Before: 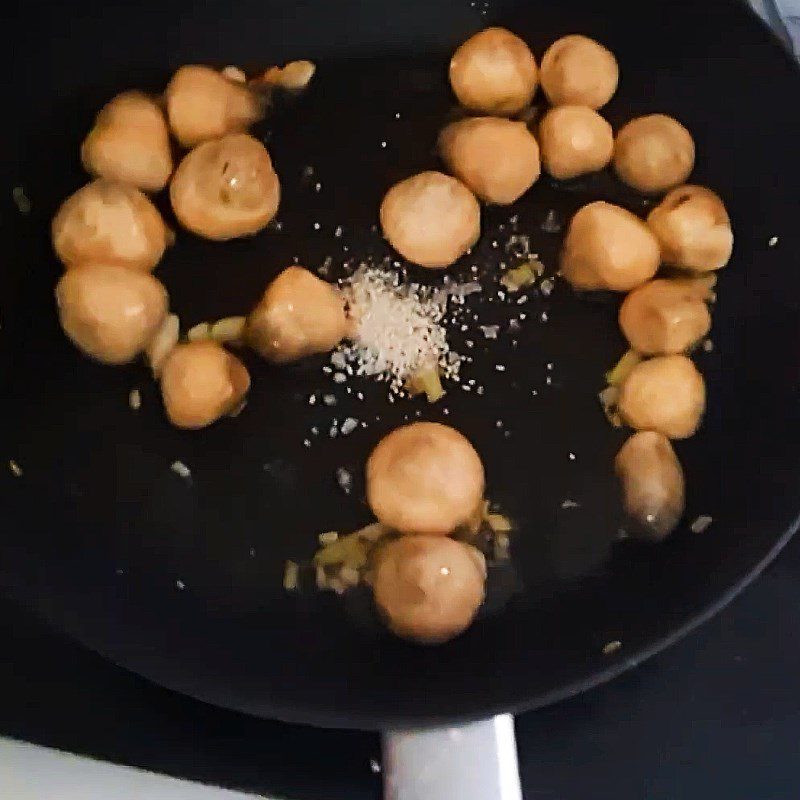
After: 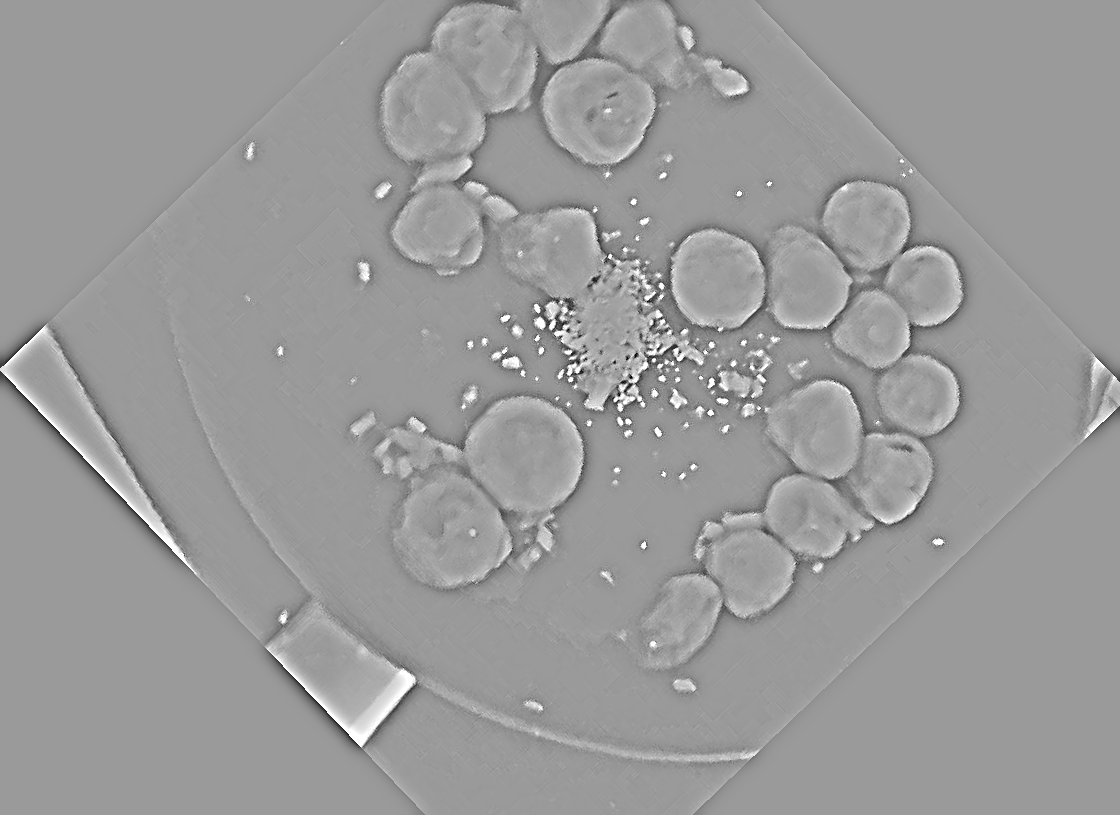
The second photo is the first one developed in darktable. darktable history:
exposure: exposure 0.943 EV, compensate highlight preservation false
highpass: sharpness 25.84%, contrast boost 14.94%
levels: levels [0, 0.394, 0.787]
sharpen: on, module defaults
crop and rotate: angle -46.26°, top 16.234%, right 0.912%, bottom 11.704%
